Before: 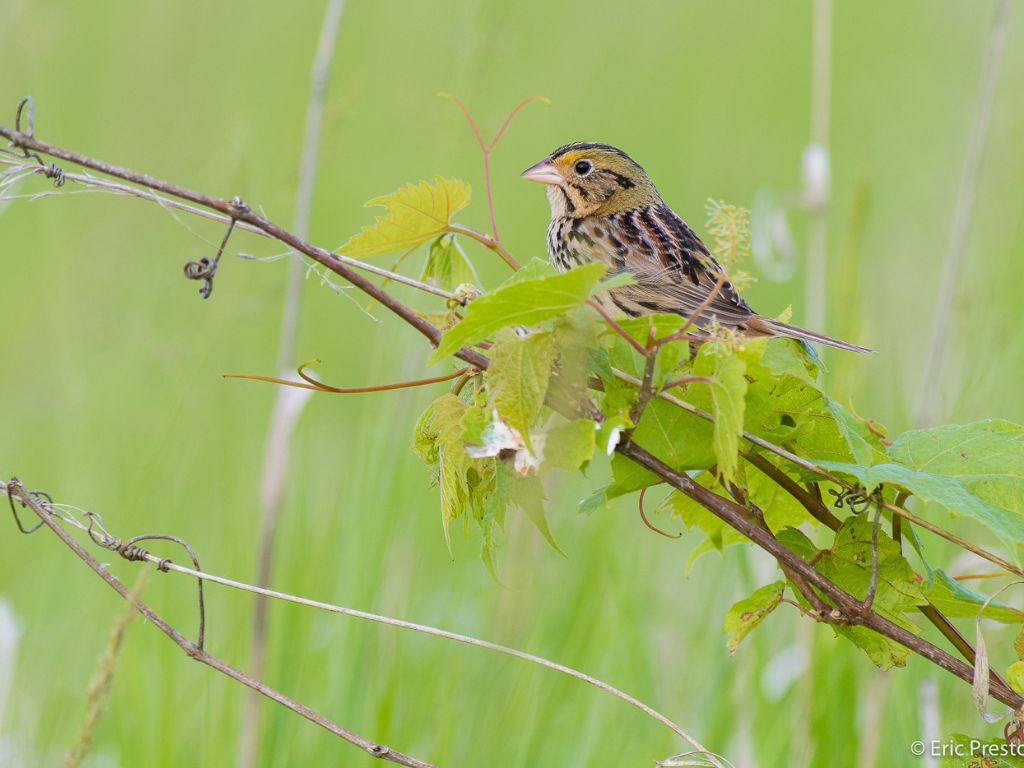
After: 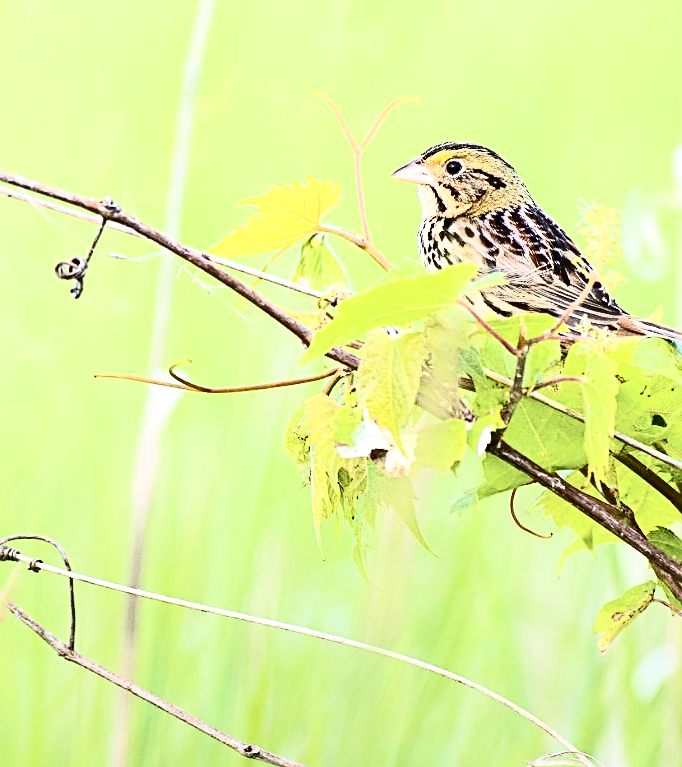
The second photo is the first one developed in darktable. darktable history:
crop and rotate: left 12.673%, right 20.66%
exposure: exposure 0.77 EV, compensate highlight preservation false
contrast brightness saturation: contrast 0.5, saturation -0.1
sharpen: radius 2.817, amount 0.715
graduated density: rotation -180°, offset 27.42
